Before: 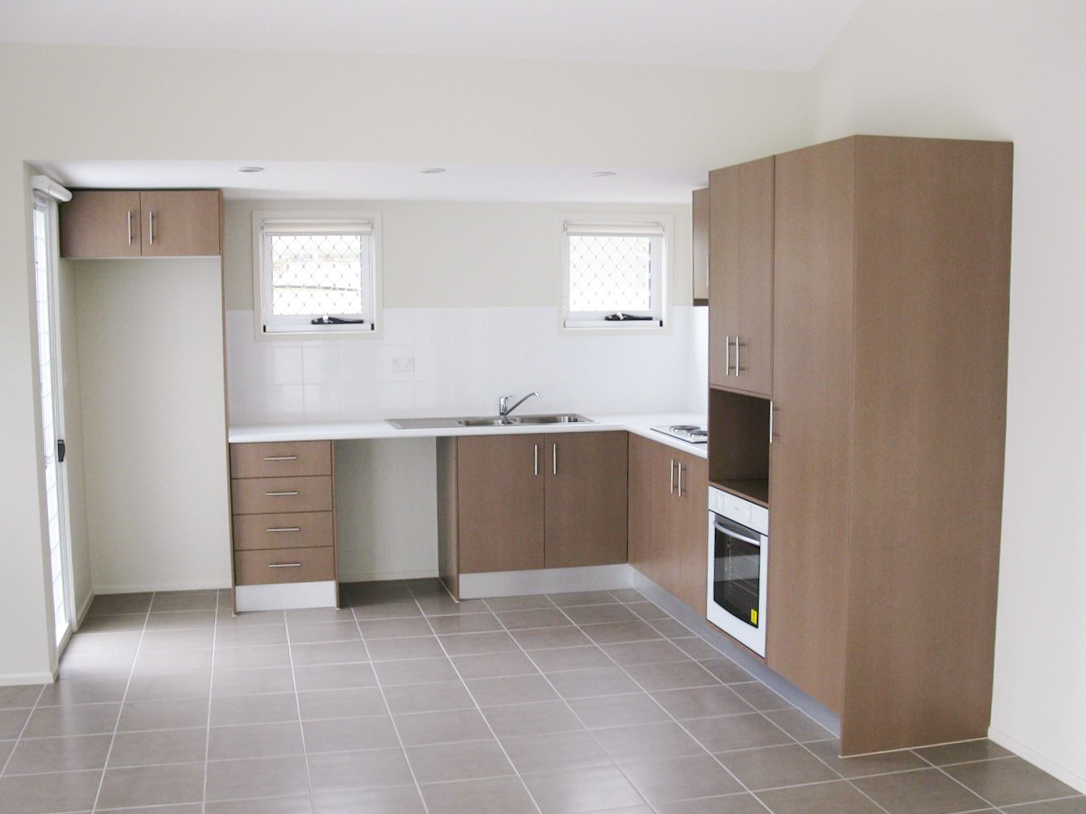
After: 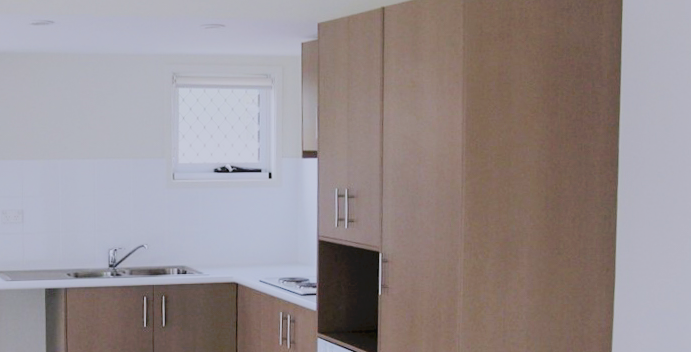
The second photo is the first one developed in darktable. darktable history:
tone curve: curves: ch0 [(0, 0) (0.003, 0.026) (0.011, 0.024) (0.025, 0.022) (0.044, 0.031) (0.069, 0.067) (0.1, 0.094) (0.136, 0.102) (0.177, 0.14) (0.224, 0.189) (0.277, 0.238) (0.335, 0.325) (0.399, 0.379) (0.468, 0.453) (0.543, 0.528) (0.623, 0.609) (0.709, 0.695) (0.801, 0.793) (0.898, 0.898) (1, 1)], preserve colors none
filmic rgb: black relative exposure -7.15 EV, white relative exposure 5.36 EV, hardness 3.02, color science v6 (2022)
crop: left 36.005%, top 18.293%, right 0.31%, bottom 38.444%
white balance: red 0.984, blue 1.059
